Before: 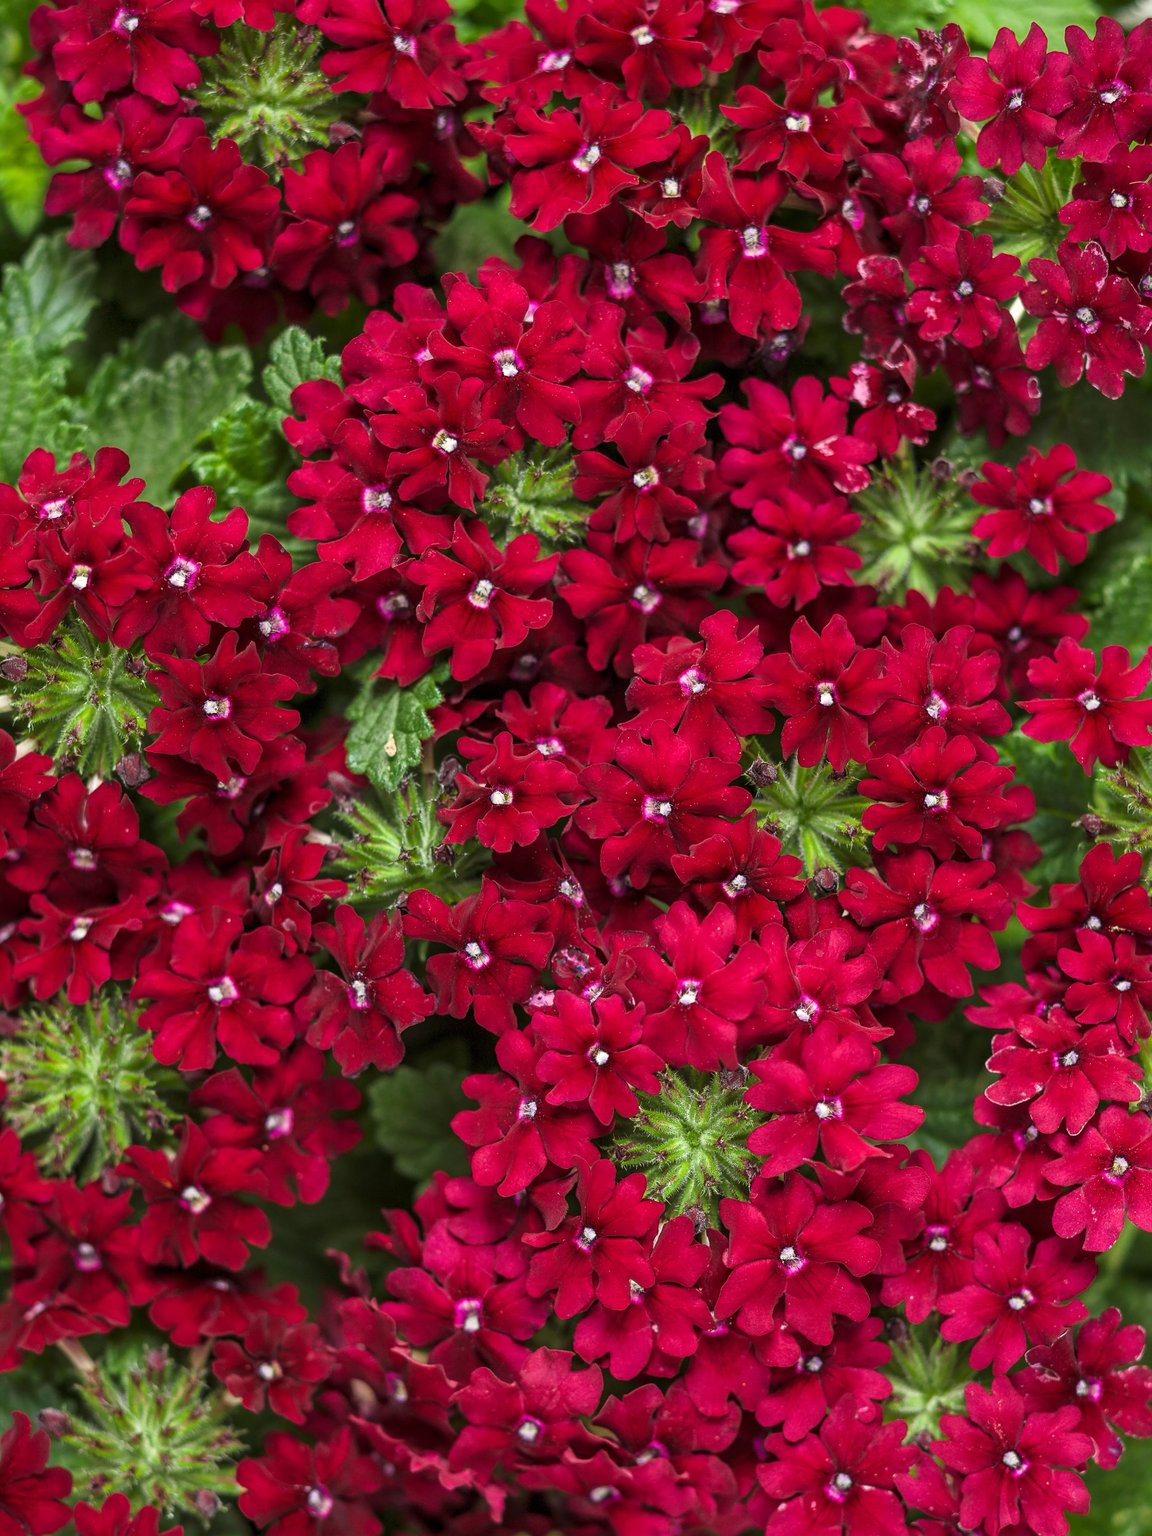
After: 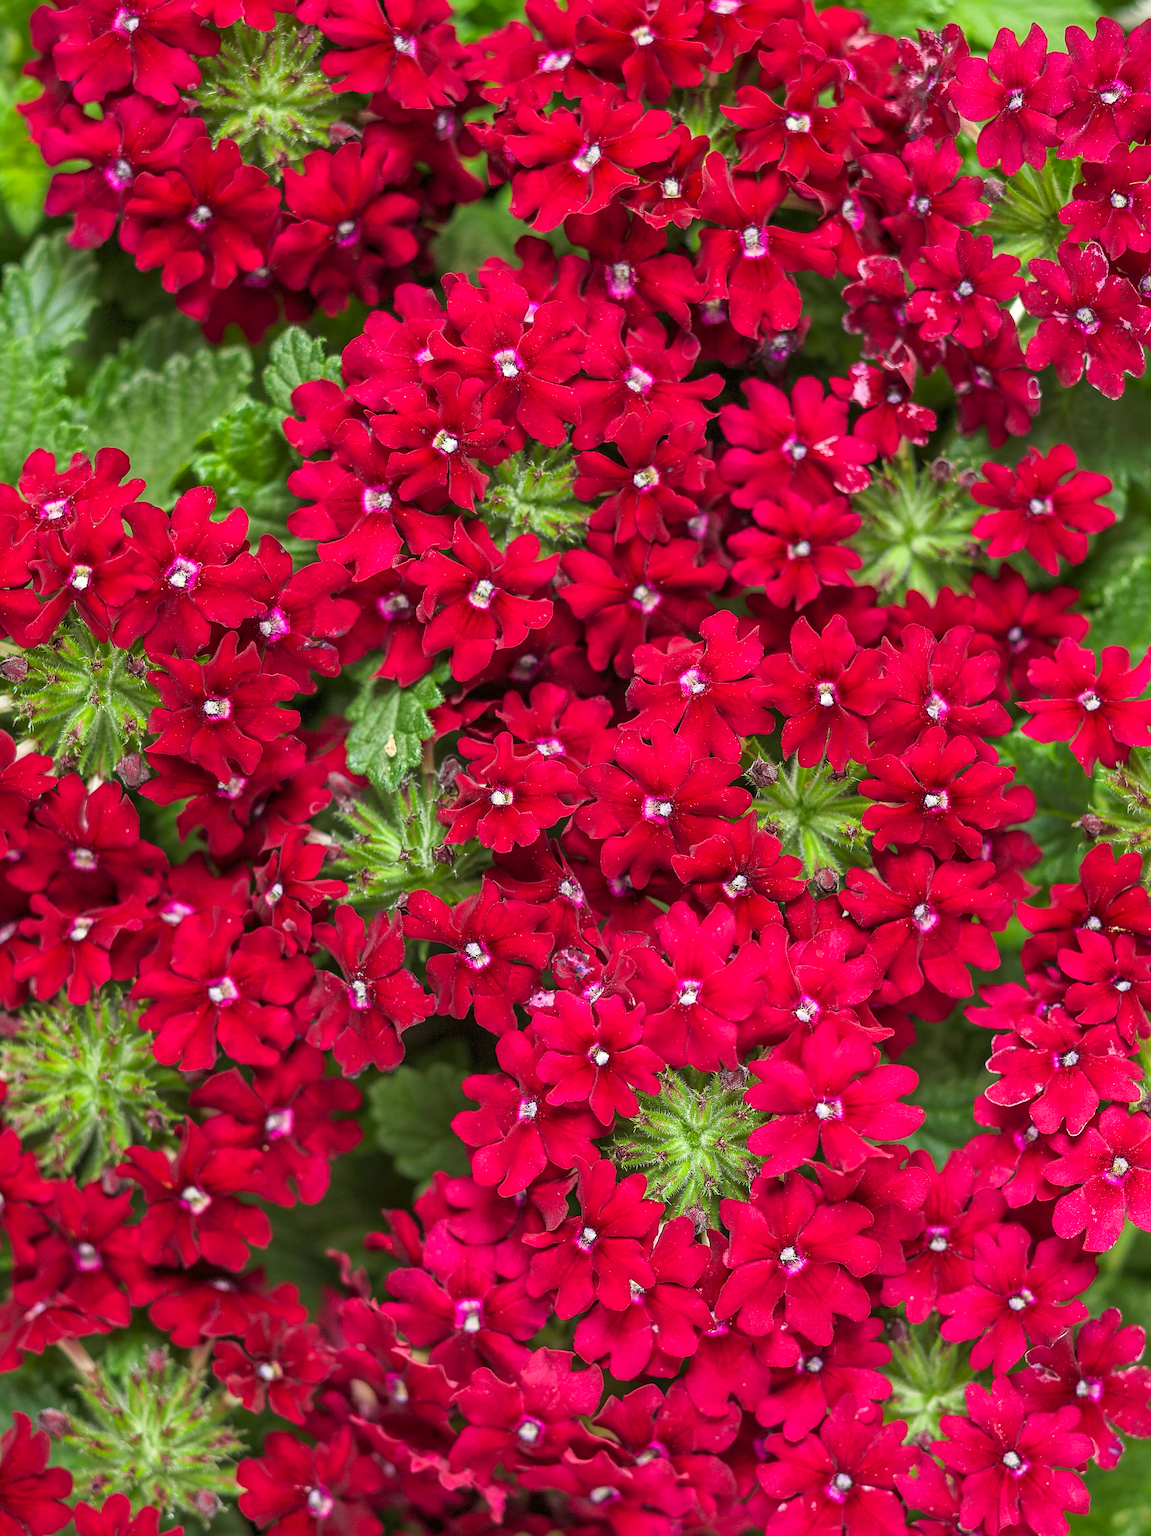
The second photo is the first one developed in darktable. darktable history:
sharpen: amount 0.496
levels: levels [0, 0.445, 1]
tone curve: color space Lab, linked channels, preserve colors none
